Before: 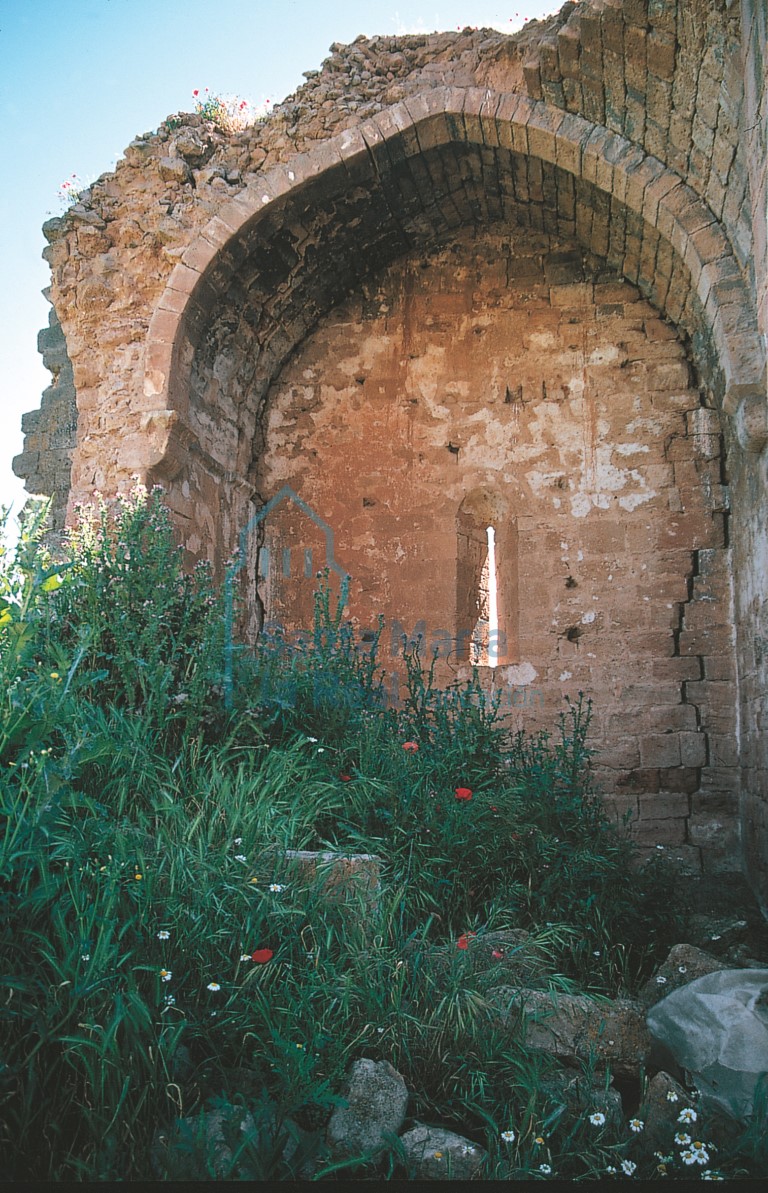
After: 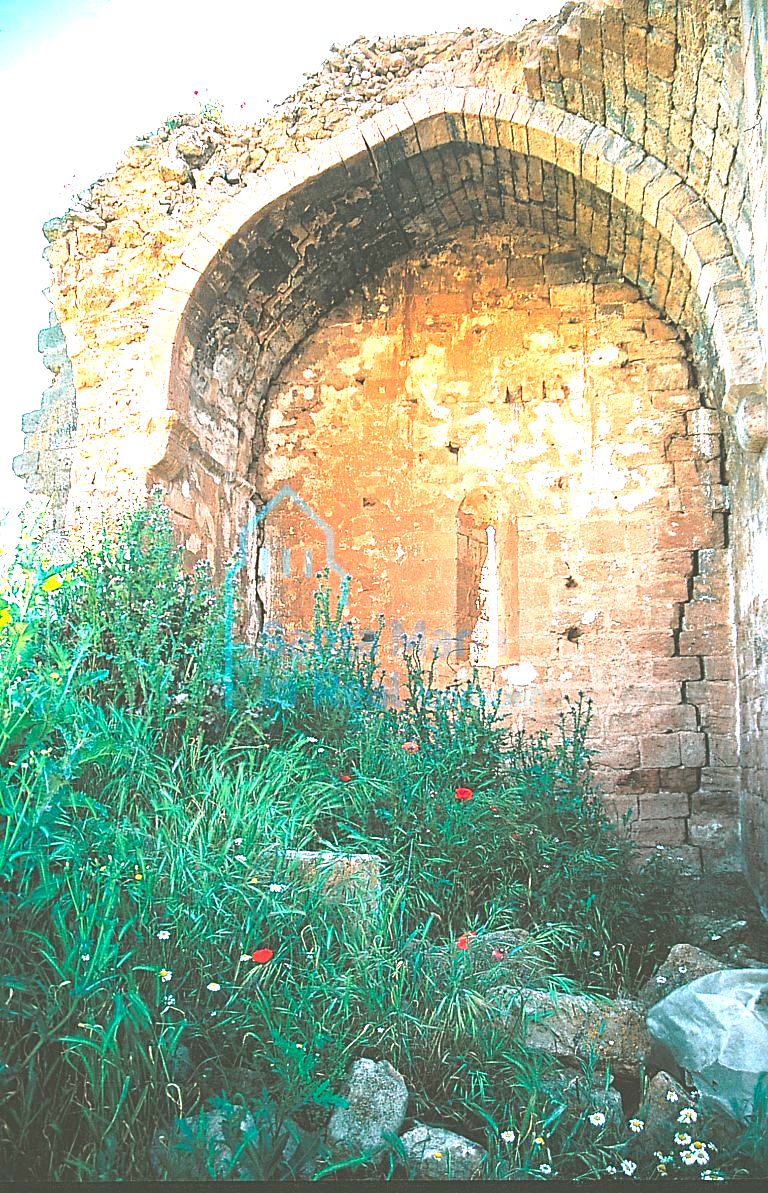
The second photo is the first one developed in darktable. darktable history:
sharpen: on, module defaults
exposure: black level correction 0, exposure 1.986 EV, compensate highlight preservation false
color balance rgb: perceptual saturation grading › global saturation 29.603%
